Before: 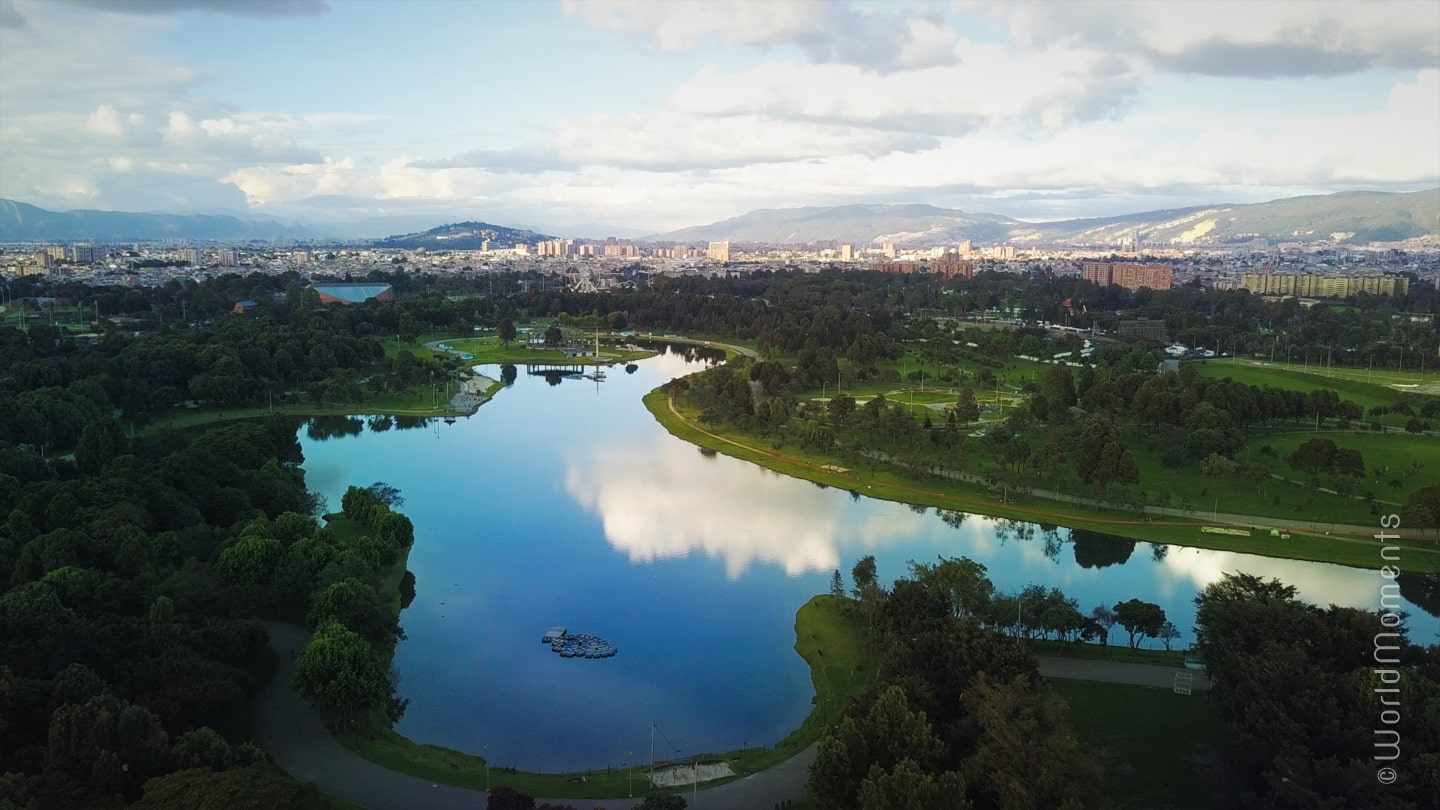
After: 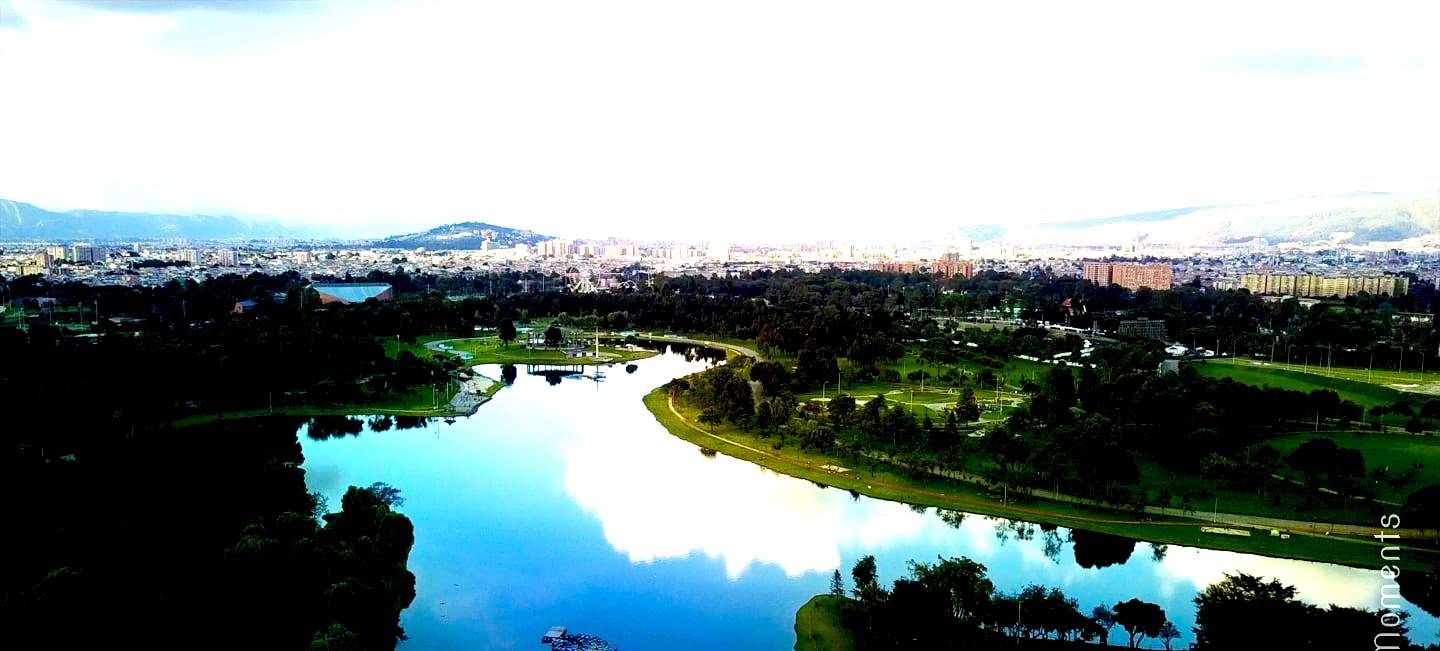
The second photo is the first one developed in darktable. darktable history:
tone equalizer: -8 EV -0.441 EV, -7 EV -0.398 EV, -6 EV -0.367 EV, -5 EV -0.233 EV, -3 EV 0.188 EV, -2 EV 0.331 EV, -1 EV 0.386 EV, +0 EV 0.395 EV, edges refinement/feathering 500, mask exposure compensation -1.57 EV, preserve details no
exposure: black level correction 0.036, exposure 0.902 EV, compensate exposure bias true, compensate highlight preservation false
crop: bottom 19.611%
